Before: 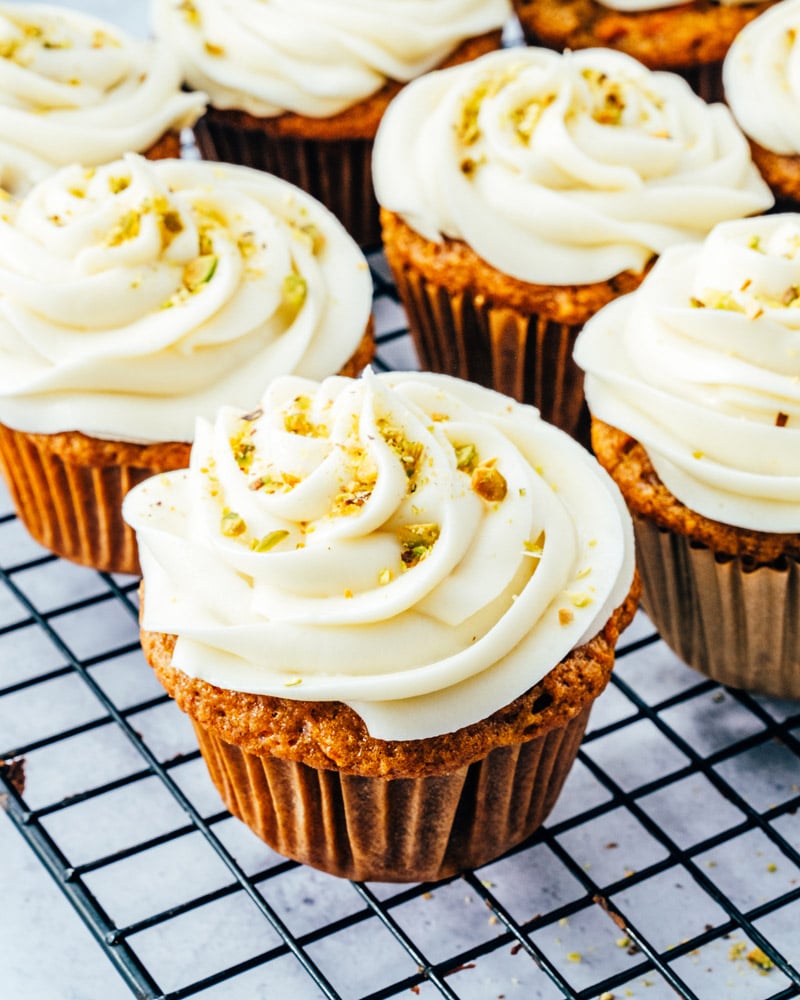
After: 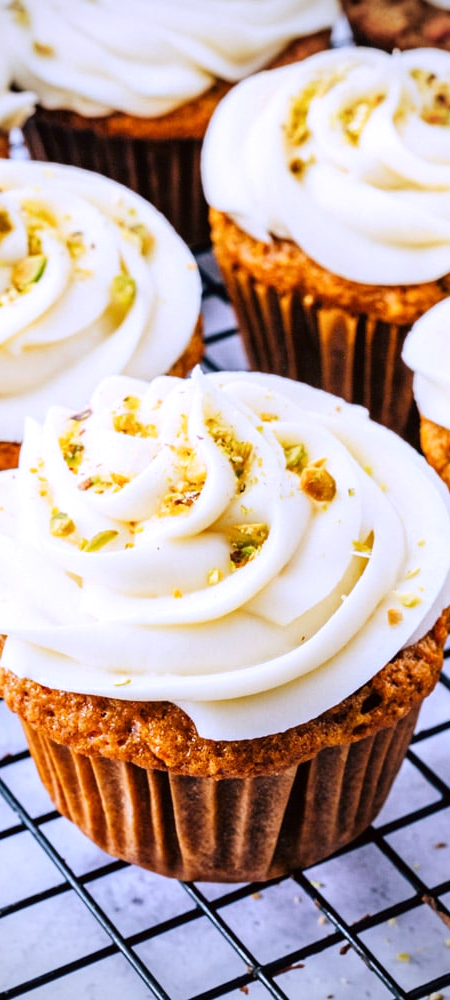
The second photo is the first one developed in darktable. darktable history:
color correction: highlights a* -2.73, highlights b* -2.09, shadows a* 2.41, shadows b* 2.73
crop: left 21.496%, right 22.254%
white balance: red 1.042, blue 1.17
vignetting: fall-off start 79.88%
